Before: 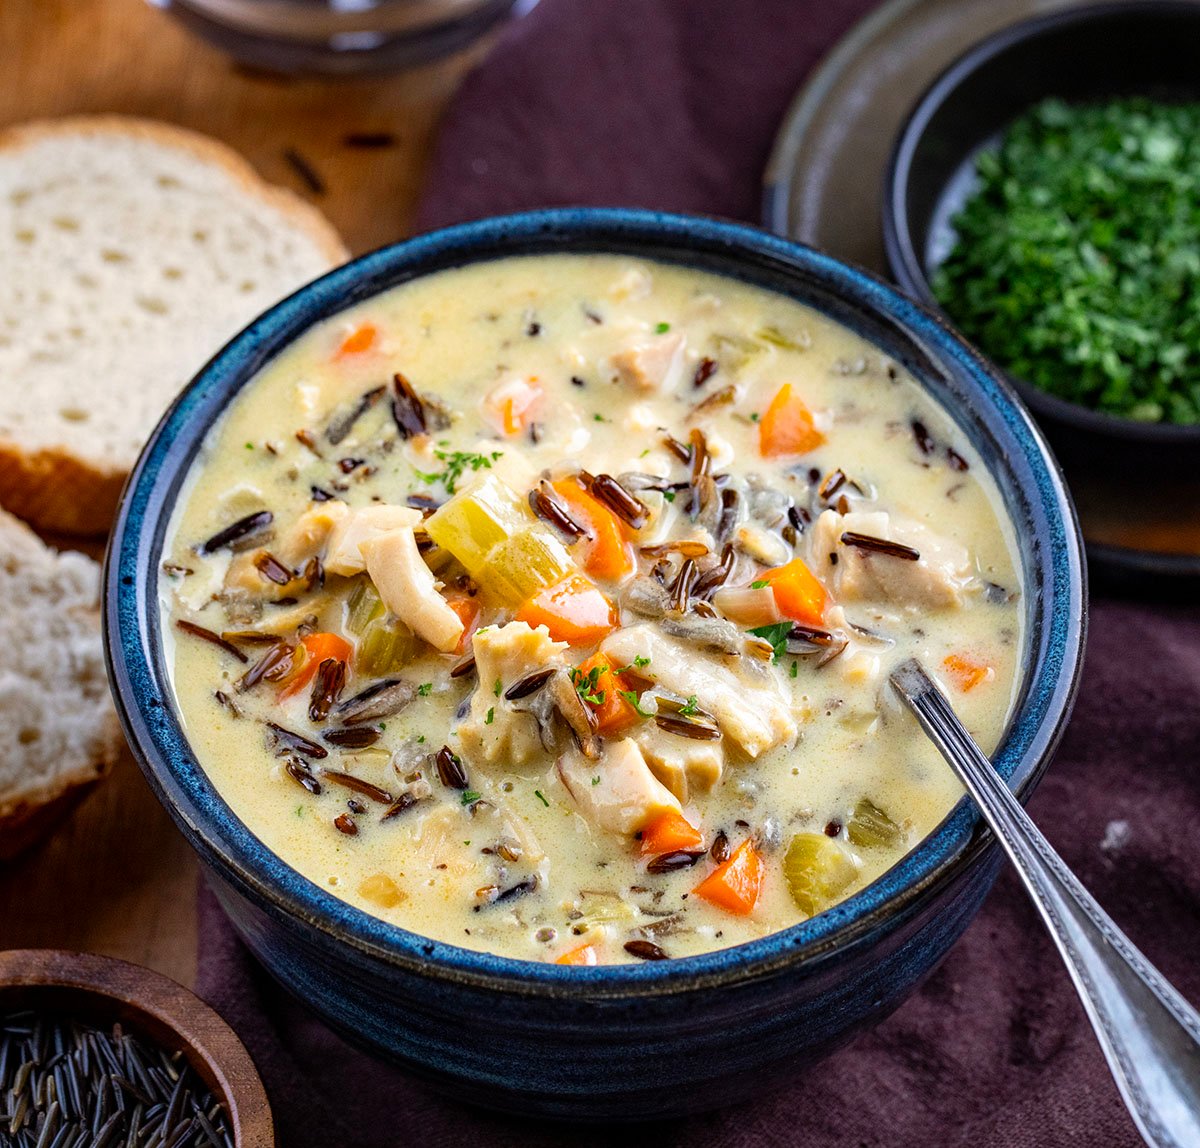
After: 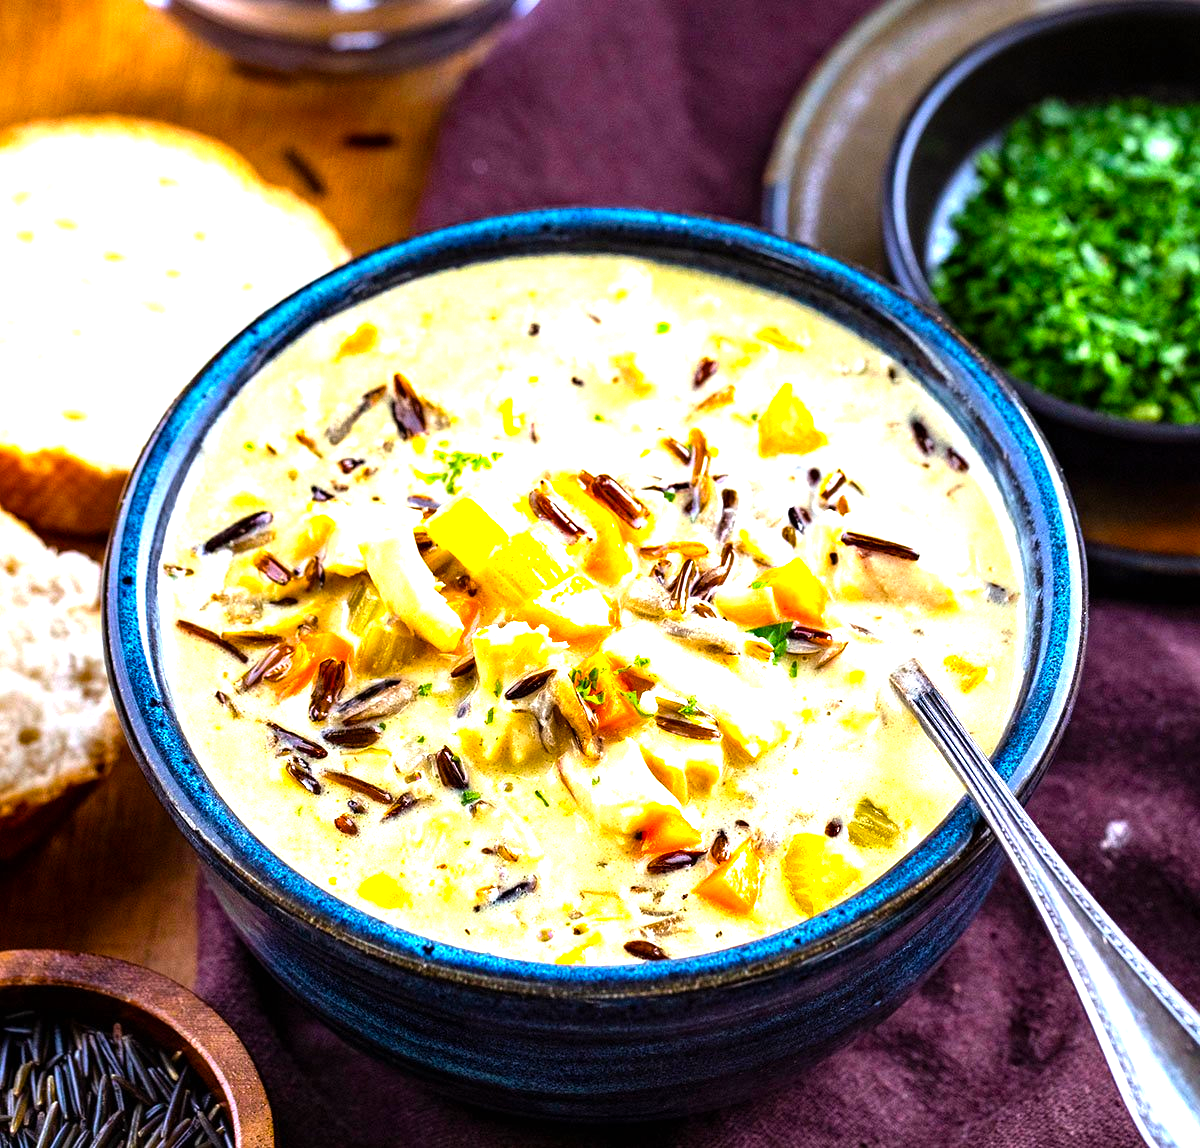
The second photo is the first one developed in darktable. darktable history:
exposure: black level correction 0, exposure 1.199 EV, compensate exposure bias true, compensate highlight preservation false
color balance rgb: power › chroma 0.276%, power › hue 22.33°, perceptual saturation grading › global saturation 29.604%, global vibrance 25.069%, contrast 20.062%
